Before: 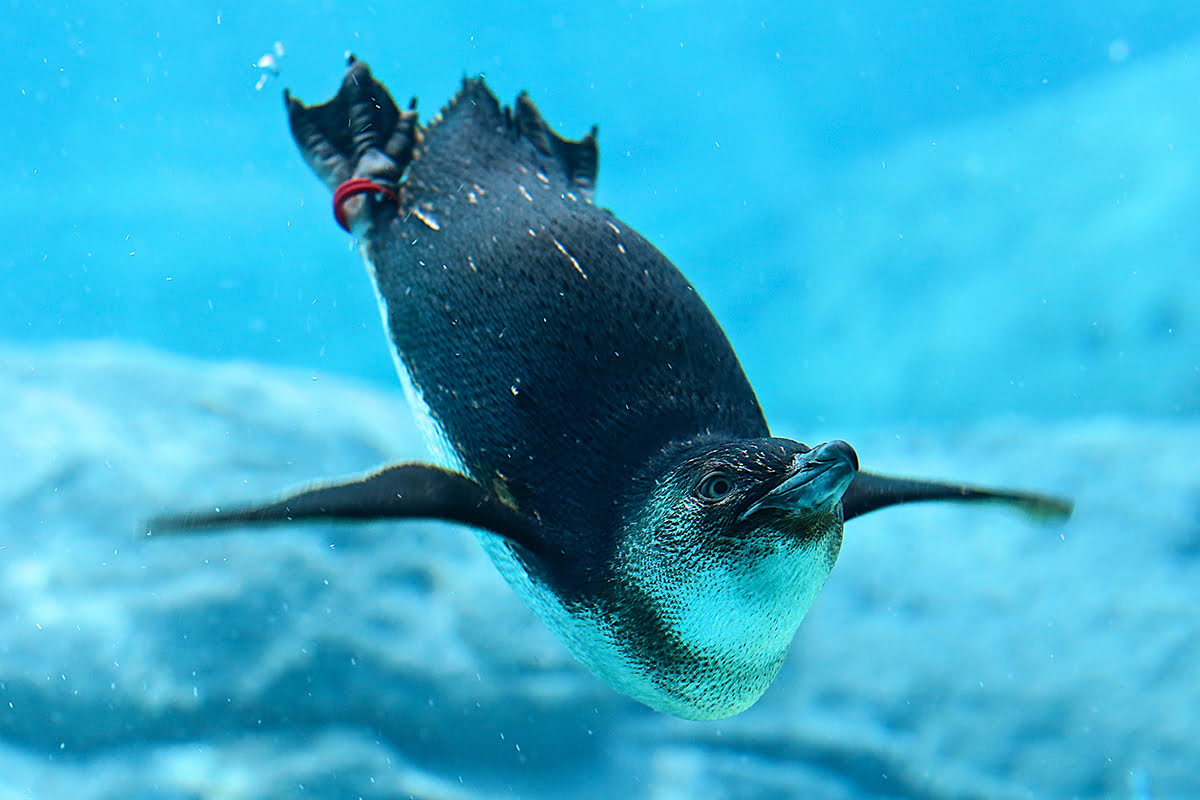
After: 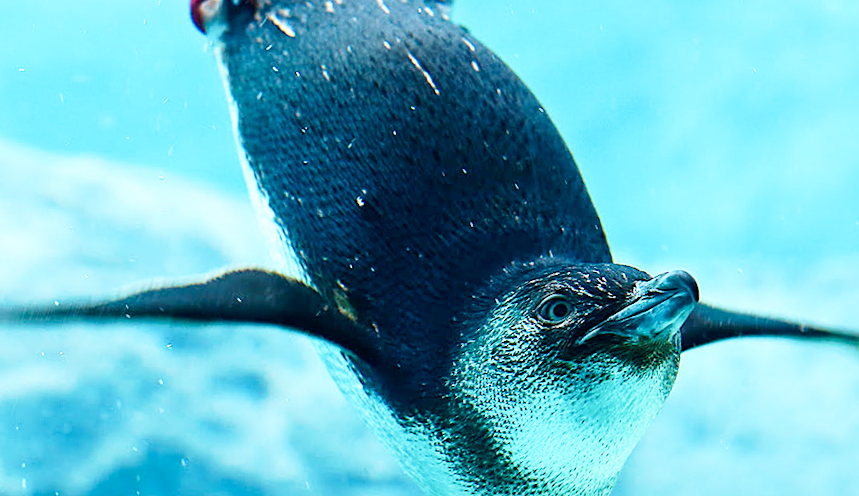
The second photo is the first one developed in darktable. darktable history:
crop and rotate: angle -3.37°, left 9.79%, top 20.73%, right 12.42%, bottom 11.82%
base curve: curves: ch0 [(0, 0) (0.005, 0.002) (0.15, 0.3) (0.4, 0.7) (0.75, 0.95) (1, 1)], preserve colors none
